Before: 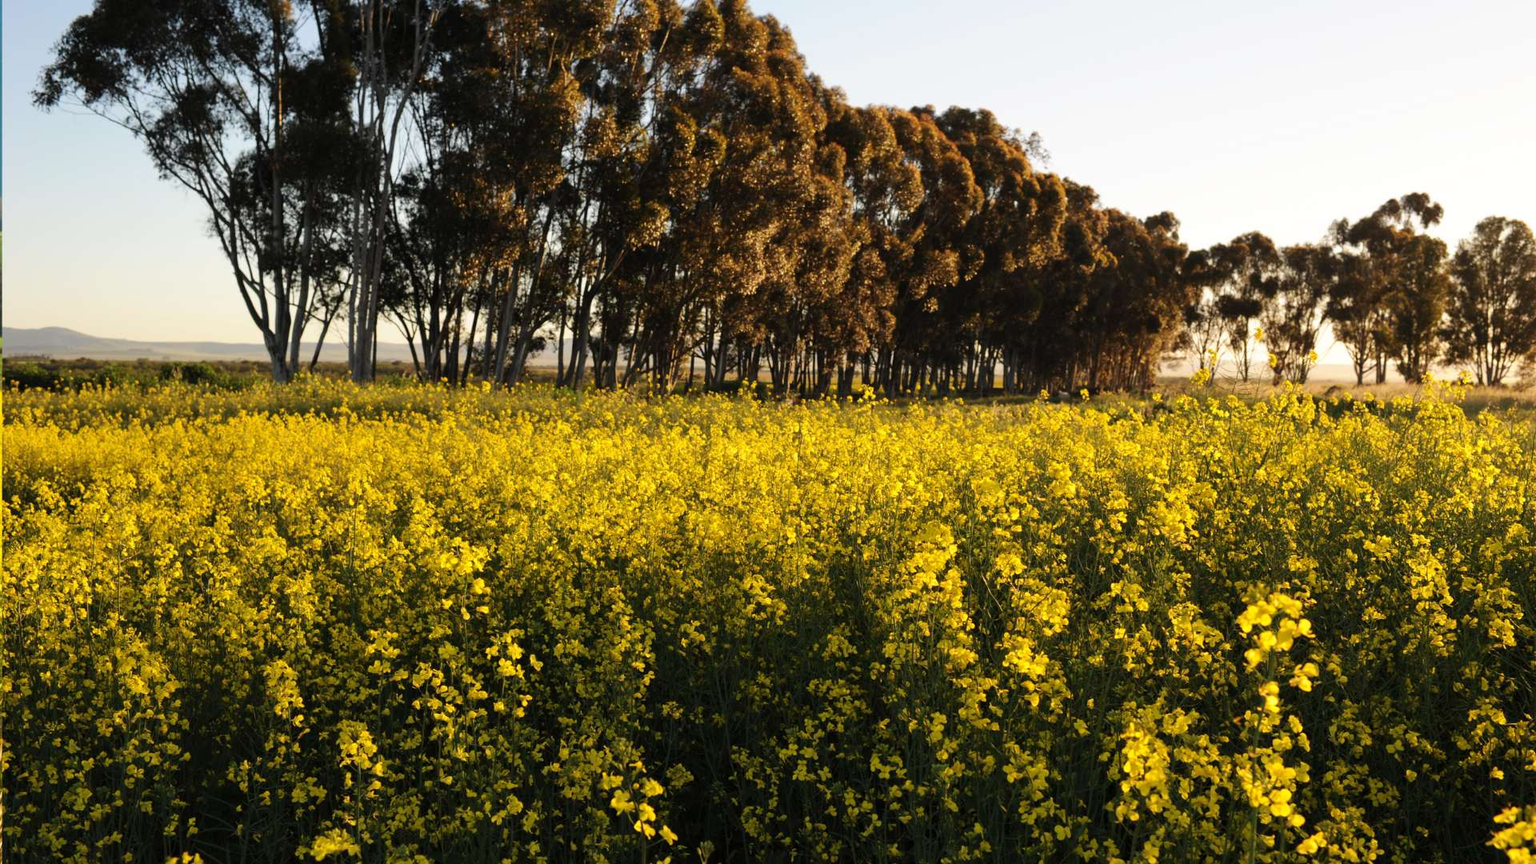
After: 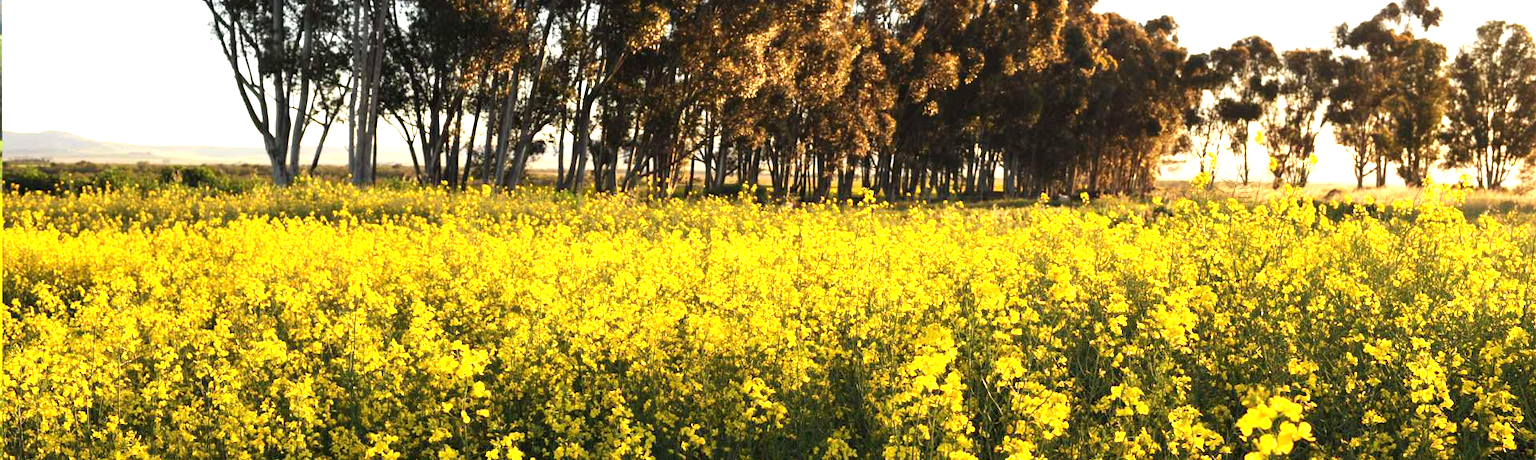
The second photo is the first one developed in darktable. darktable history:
crop and rotate: top 22.946%, bottom 23.653%
exposure: exposure 1.148 EV, compensate exposure bias true, compensate highlight preservation false
